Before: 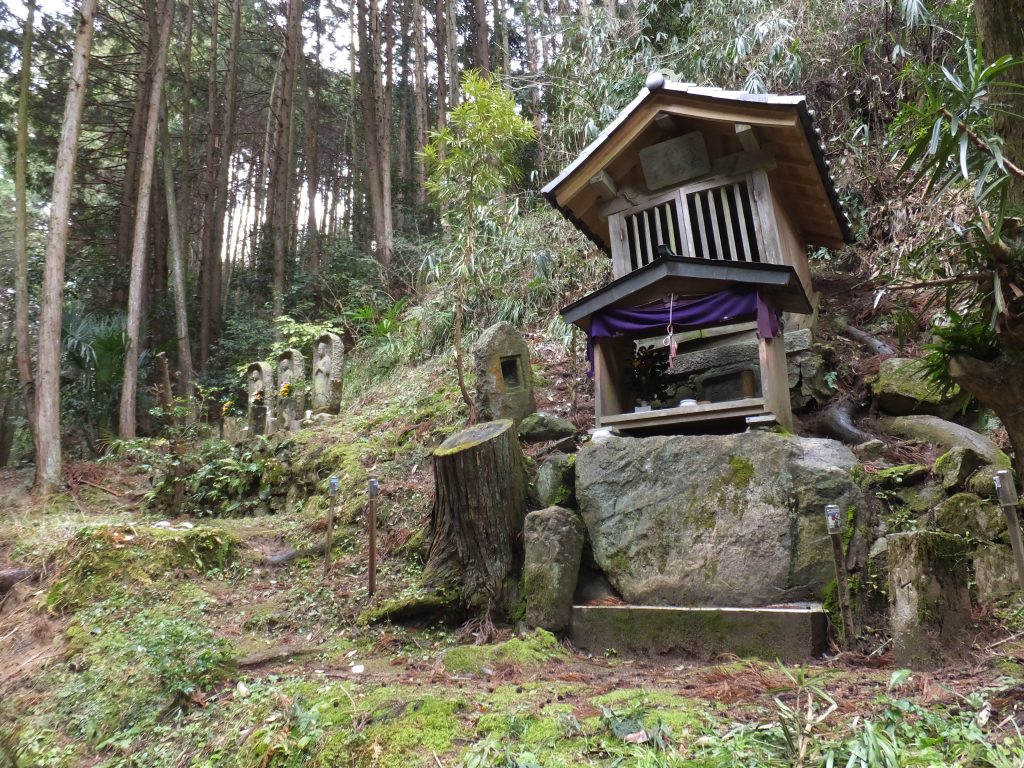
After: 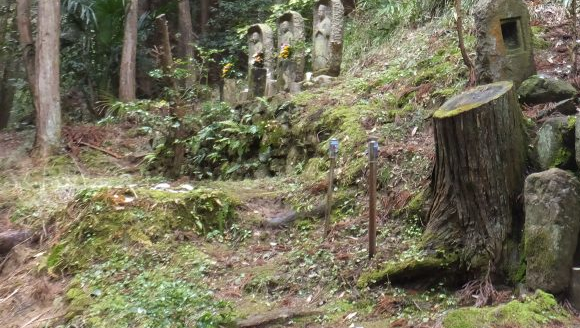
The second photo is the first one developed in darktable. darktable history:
crop: top 44.029%, right 43.297%, bottom 13.205%
